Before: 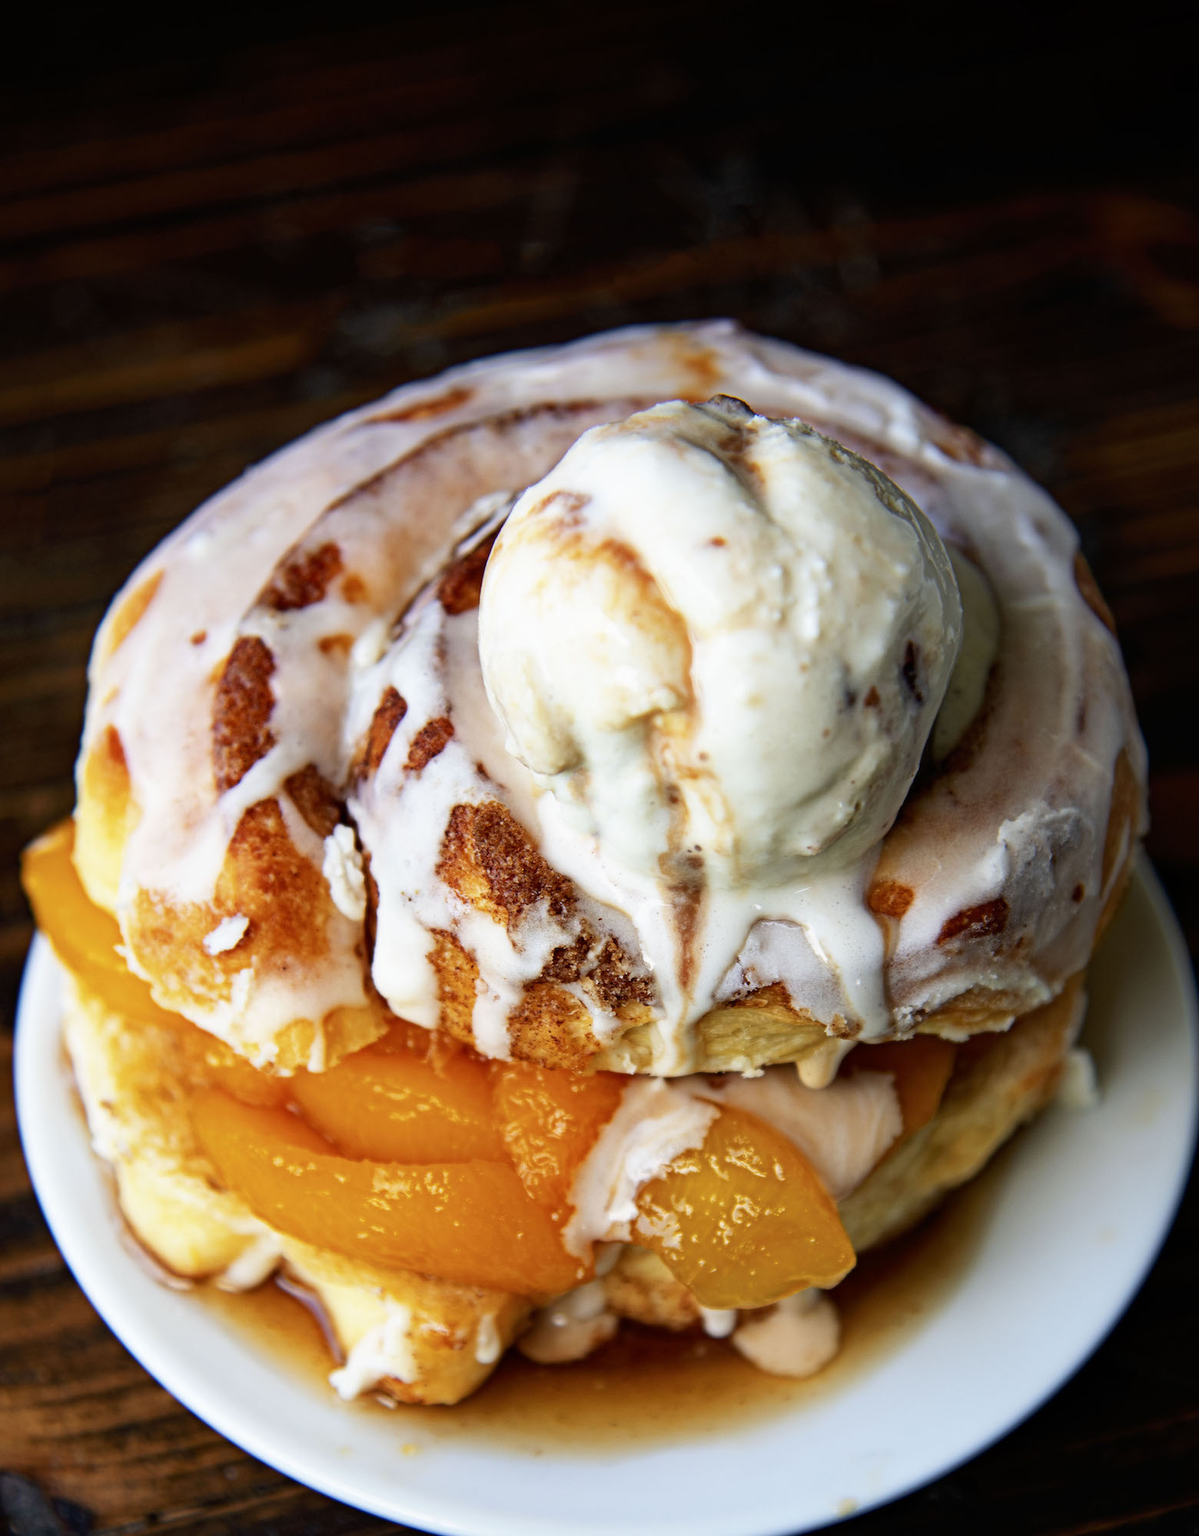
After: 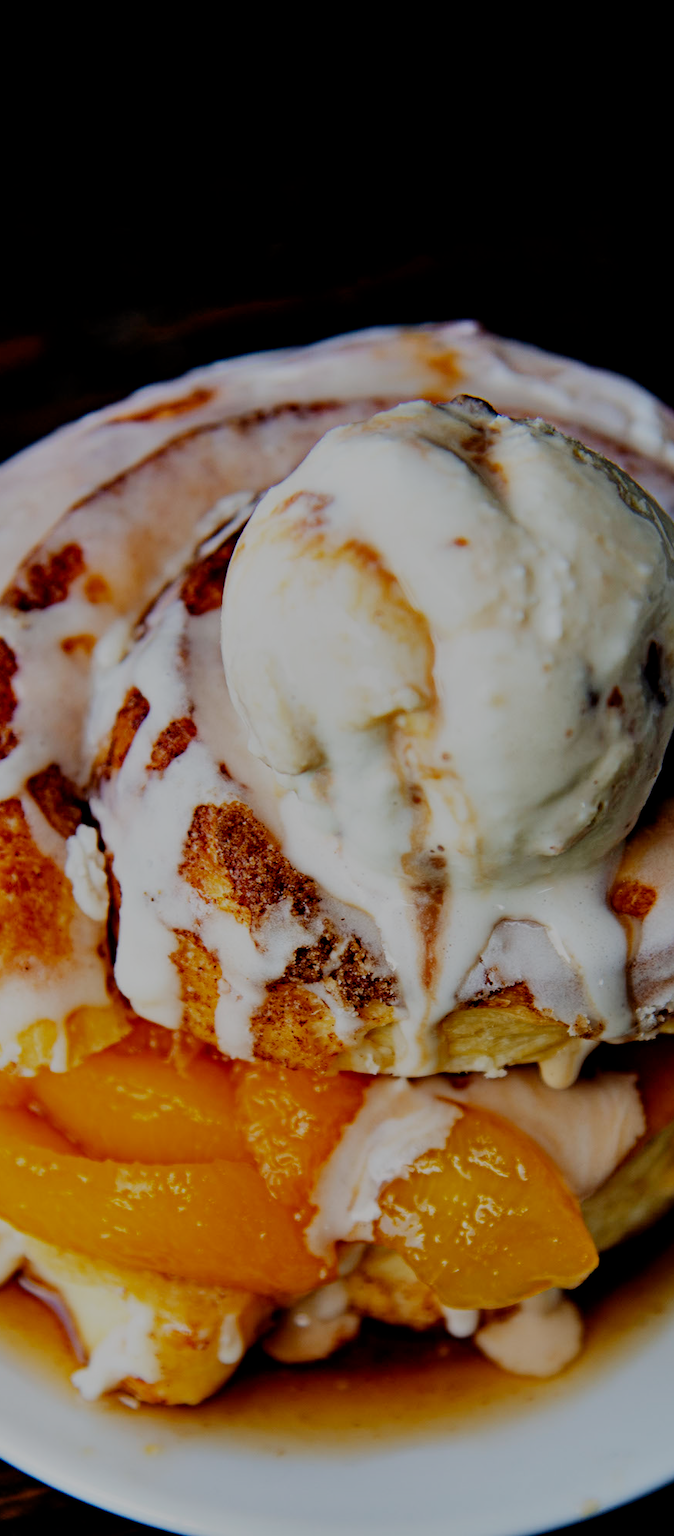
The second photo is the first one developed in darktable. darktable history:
crop: left 21.496%, right 22.254%
filmic rgb: middle gray luminance 30%, black relative exposure -9 EV, white relative exposure 7 EV, threshold 6 EV, target black luminance 0%, hardness 2.94, latitude 2.04%, contrast 0.963, highlights saturation mix 5%, shadows ↔ highlights balance 12.16%, add noise in highlights 0, preserve chrominance no, color science v3 (2019), use custom middle-gray values true, iterations of high-quality reconstruction 0, contrast in highlights soft, enable highlight reconstruction true
shadows and highlights: soften with gaussian
